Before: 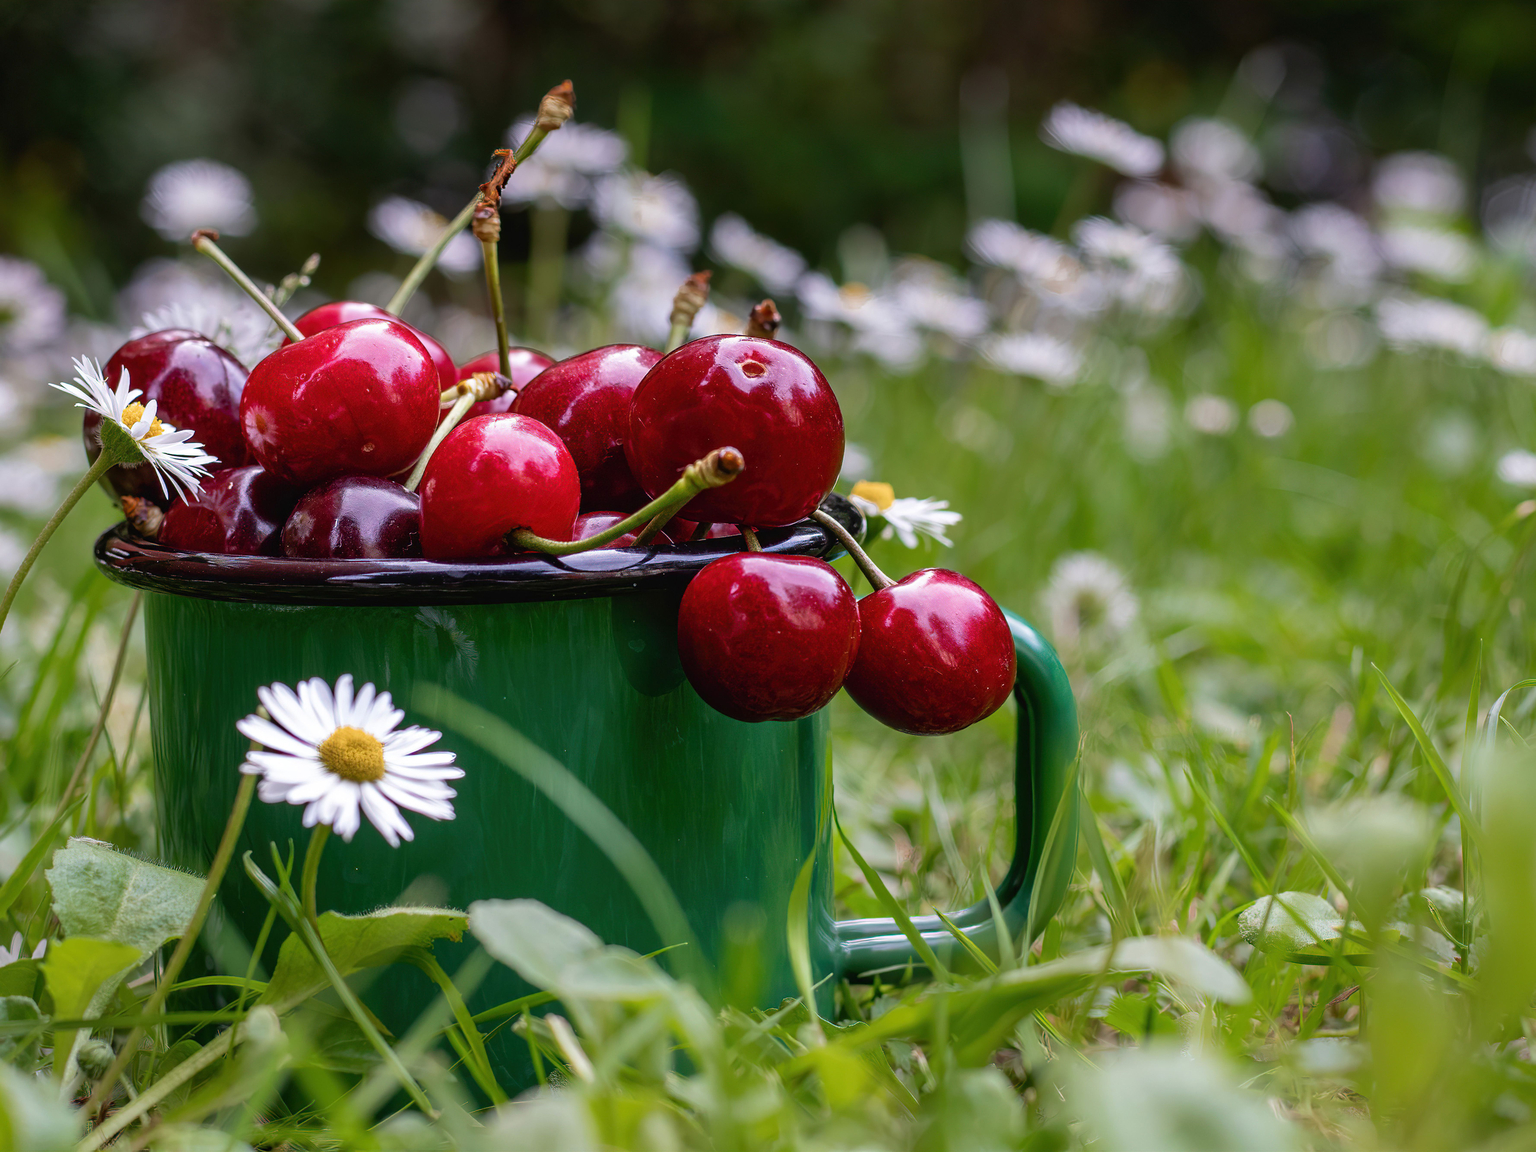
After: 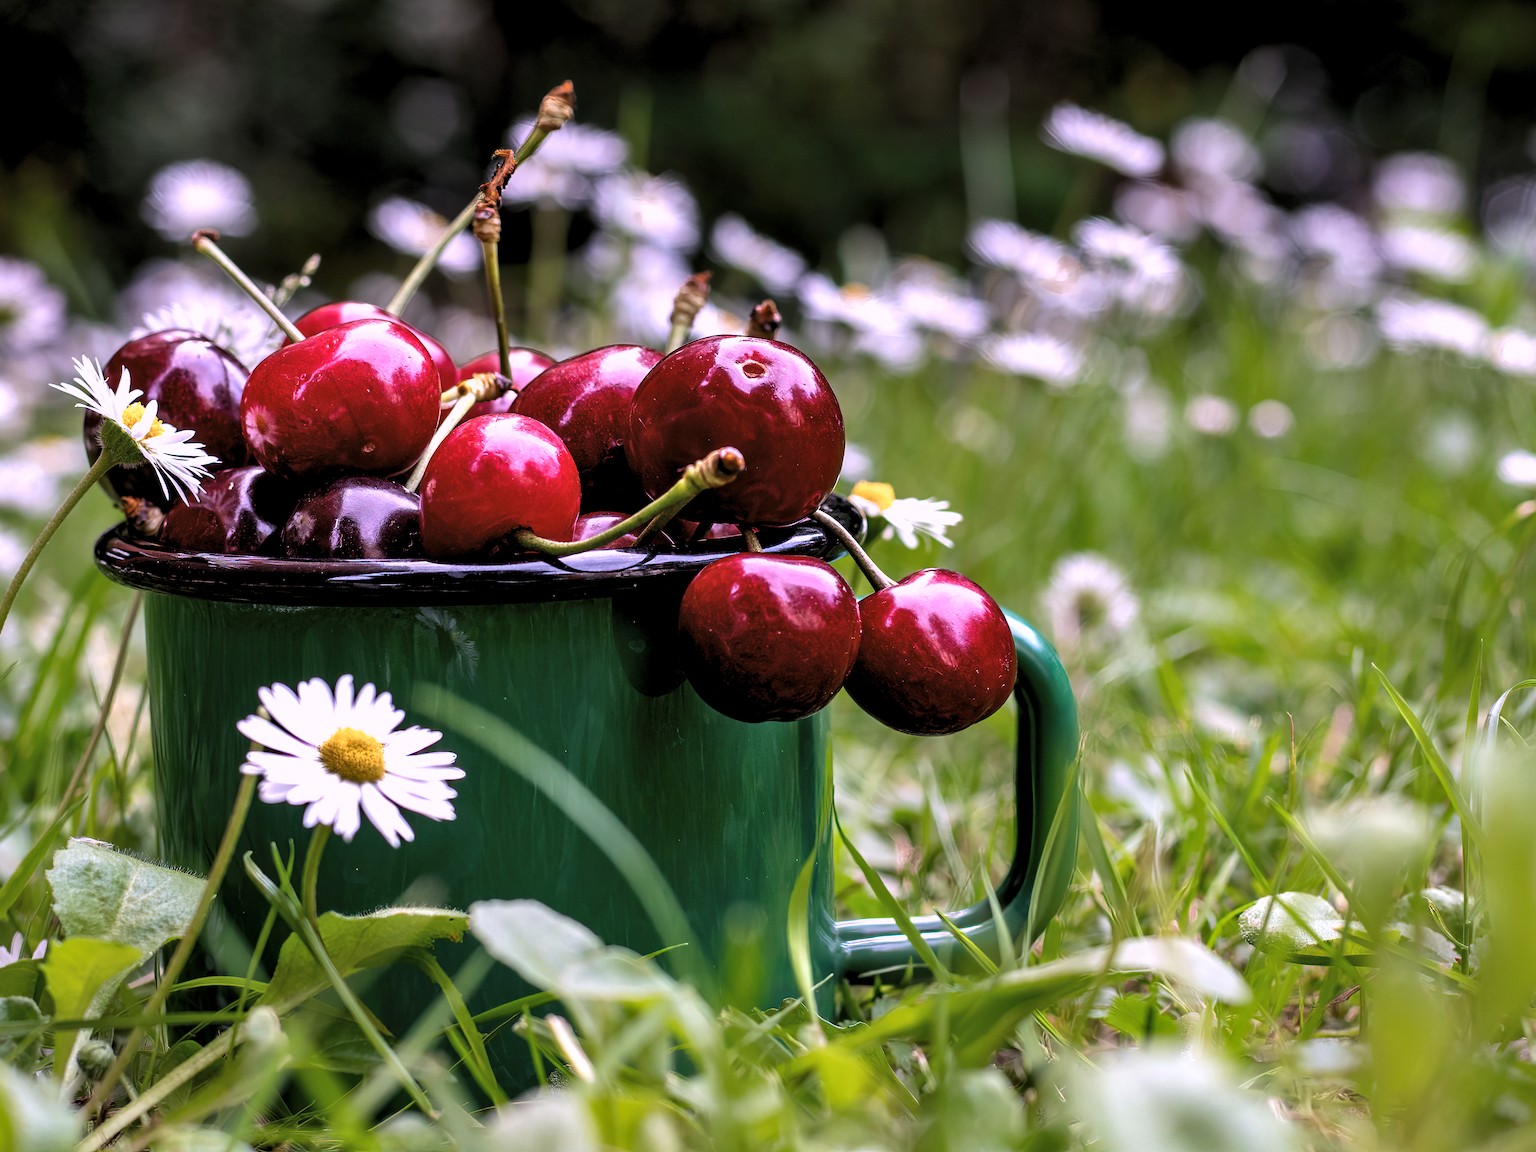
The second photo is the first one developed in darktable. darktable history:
white balance: red 1.066, blue 1.119
levels: levels [0.116, 0.574, 1]
shadows and highlights: radius 125.46, shadows 30.51, highlights -30.51, low approximation 0.01, soften with gaussian
exposure: exposure 0.6 EV, compensate highlight preservation false
